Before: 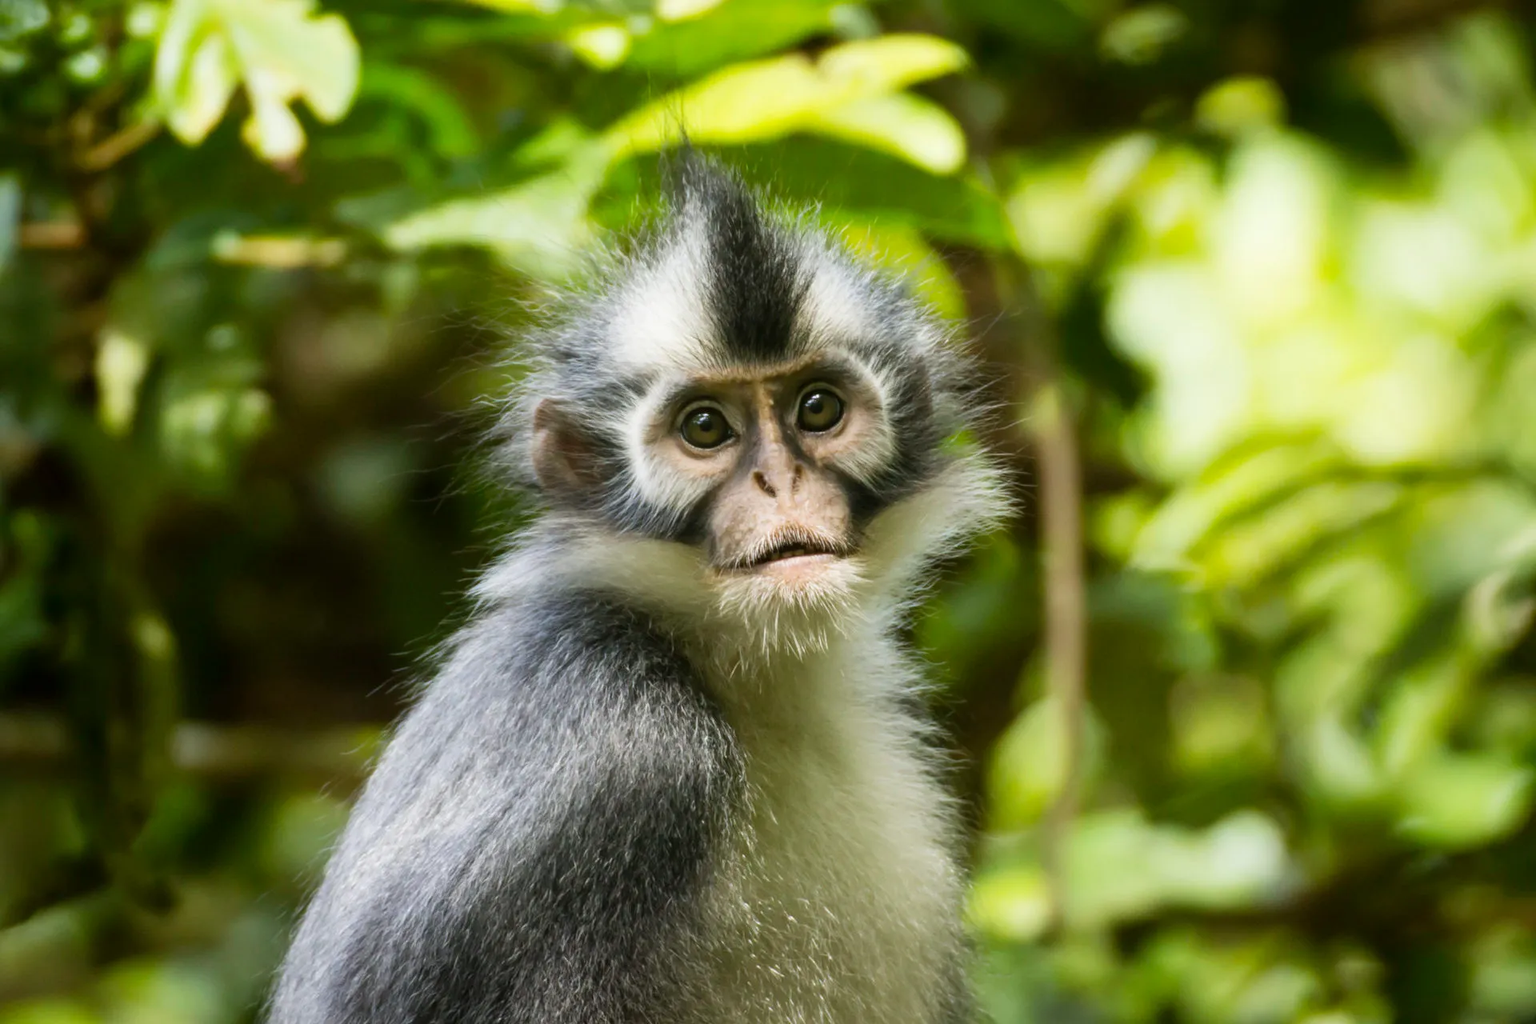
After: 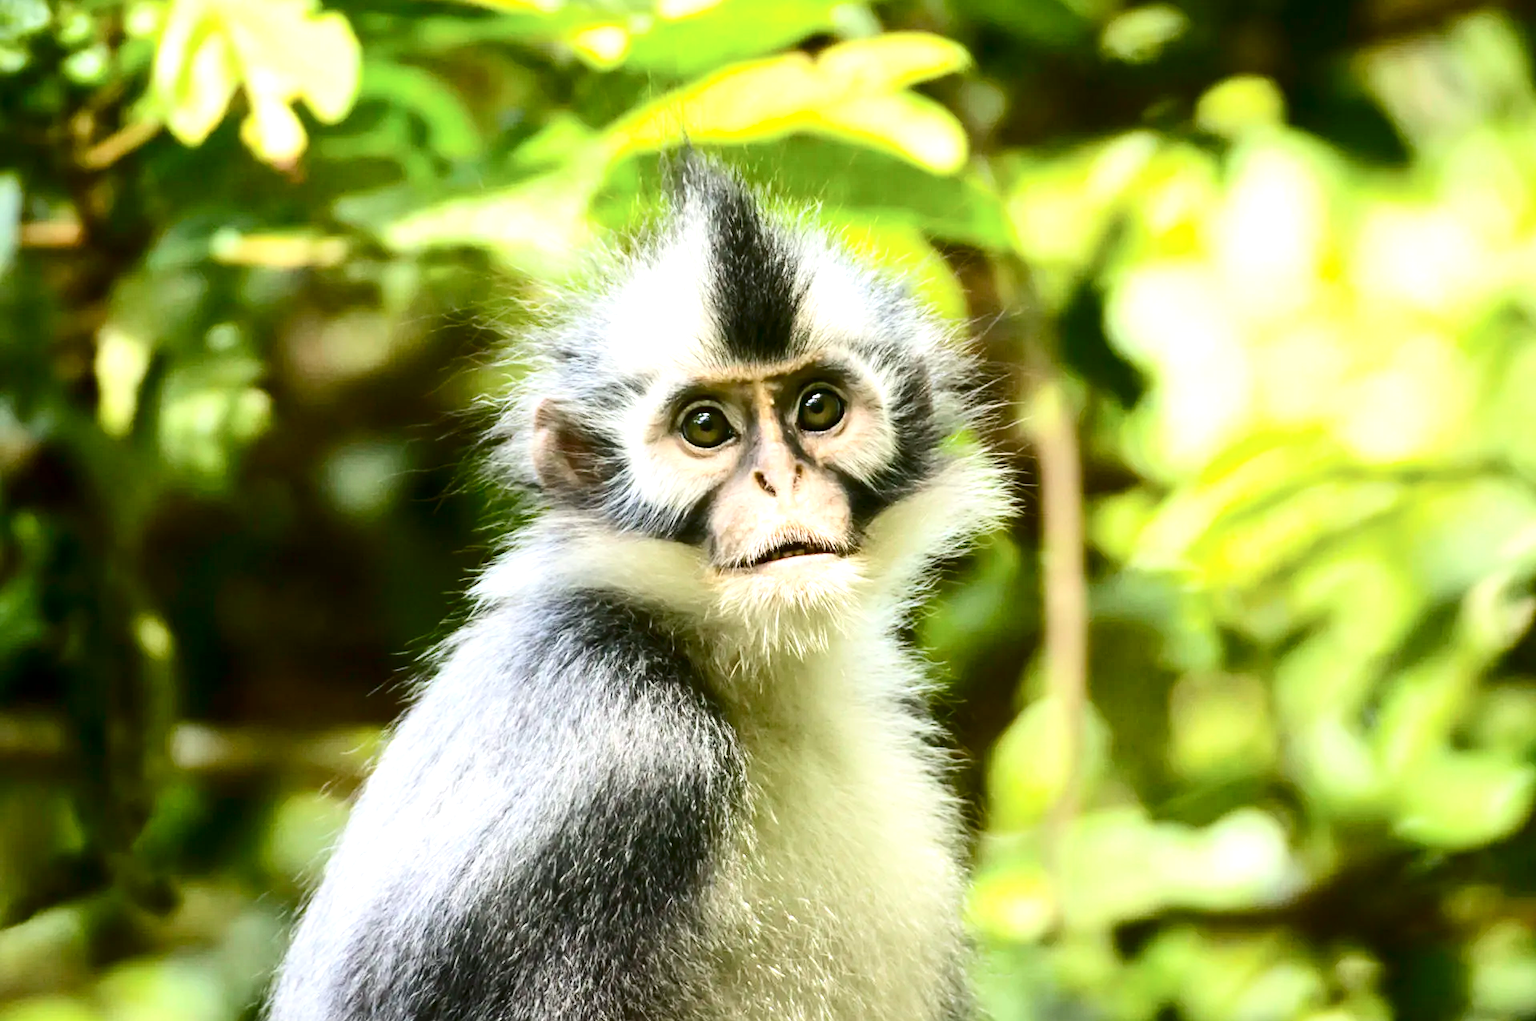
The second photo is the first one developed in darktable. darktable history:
exposure: black level correction 0.001, exposure 0.957 EV, compensate highlight preservation false
crop: top 0.122%, bottom 0.133%
contrast brightness saturation: contrast 0.287
sharpen: amount 0.201
color balance rgb: linear chroma grading › shadows -1.901%, linear chroma grading › highlights -14.564%, linear chroma grading › global chroma -9.605%, linear chroma grading › mid-tones -9.595%, perceptual saturation grading › global saturation 30.304%, perceptual brilliance grading › mid-tones 9.386%, perceptual brilliance grading › shadows 15.218%
